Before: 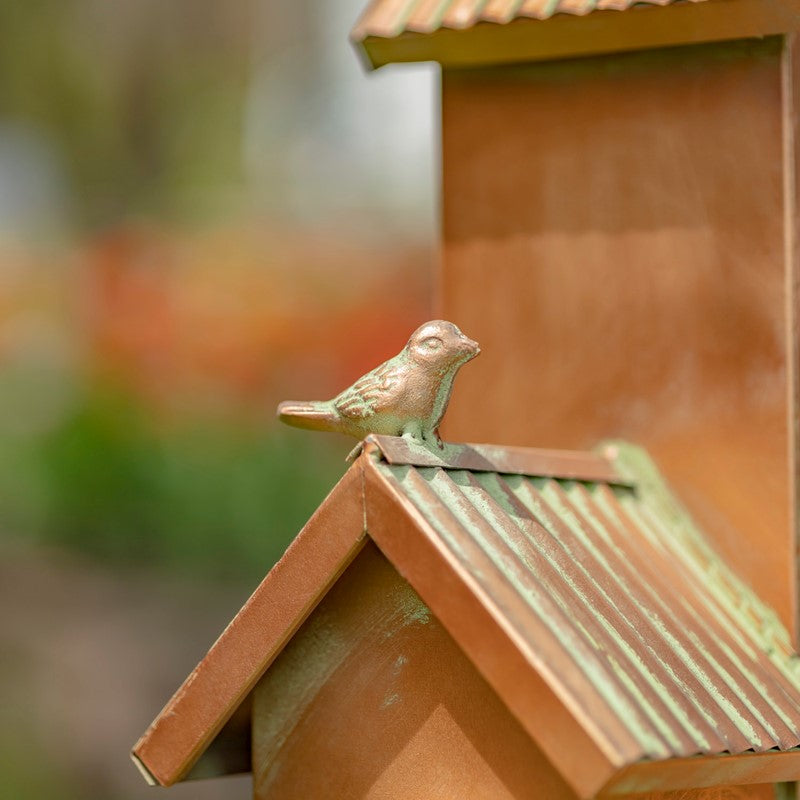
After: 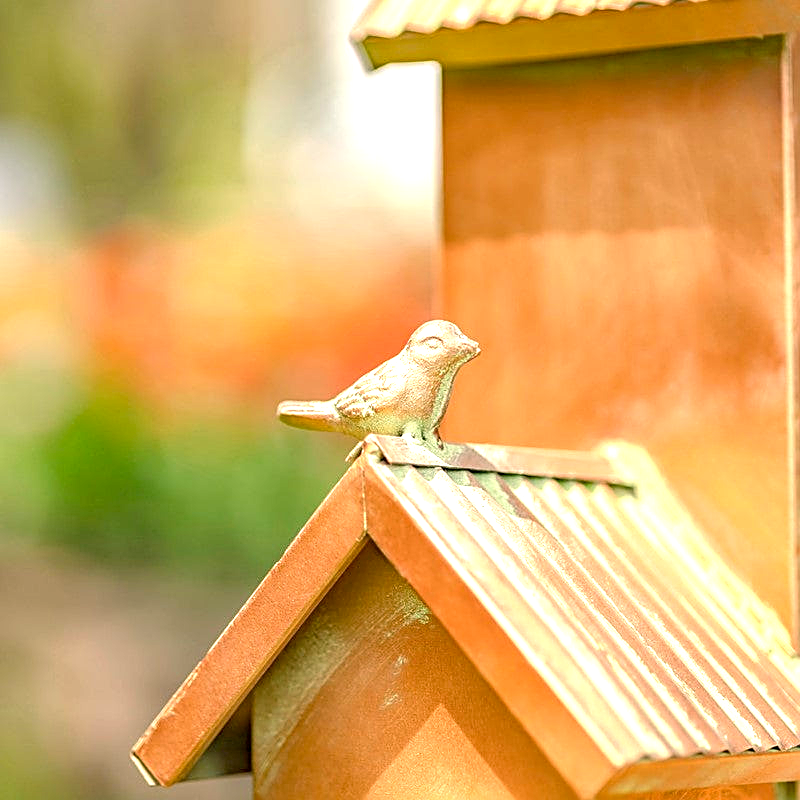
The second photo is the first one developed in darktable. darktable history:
local contrast: detail 109%
sharpen: amount 0.586
color correction: highlights a* 4.28, highlights b* 4.98, shadows a* -6.84, shadows b* 4.73
exposure: black level correction 0.001, exposure 1.318 EV, compensate highlight preservation false
